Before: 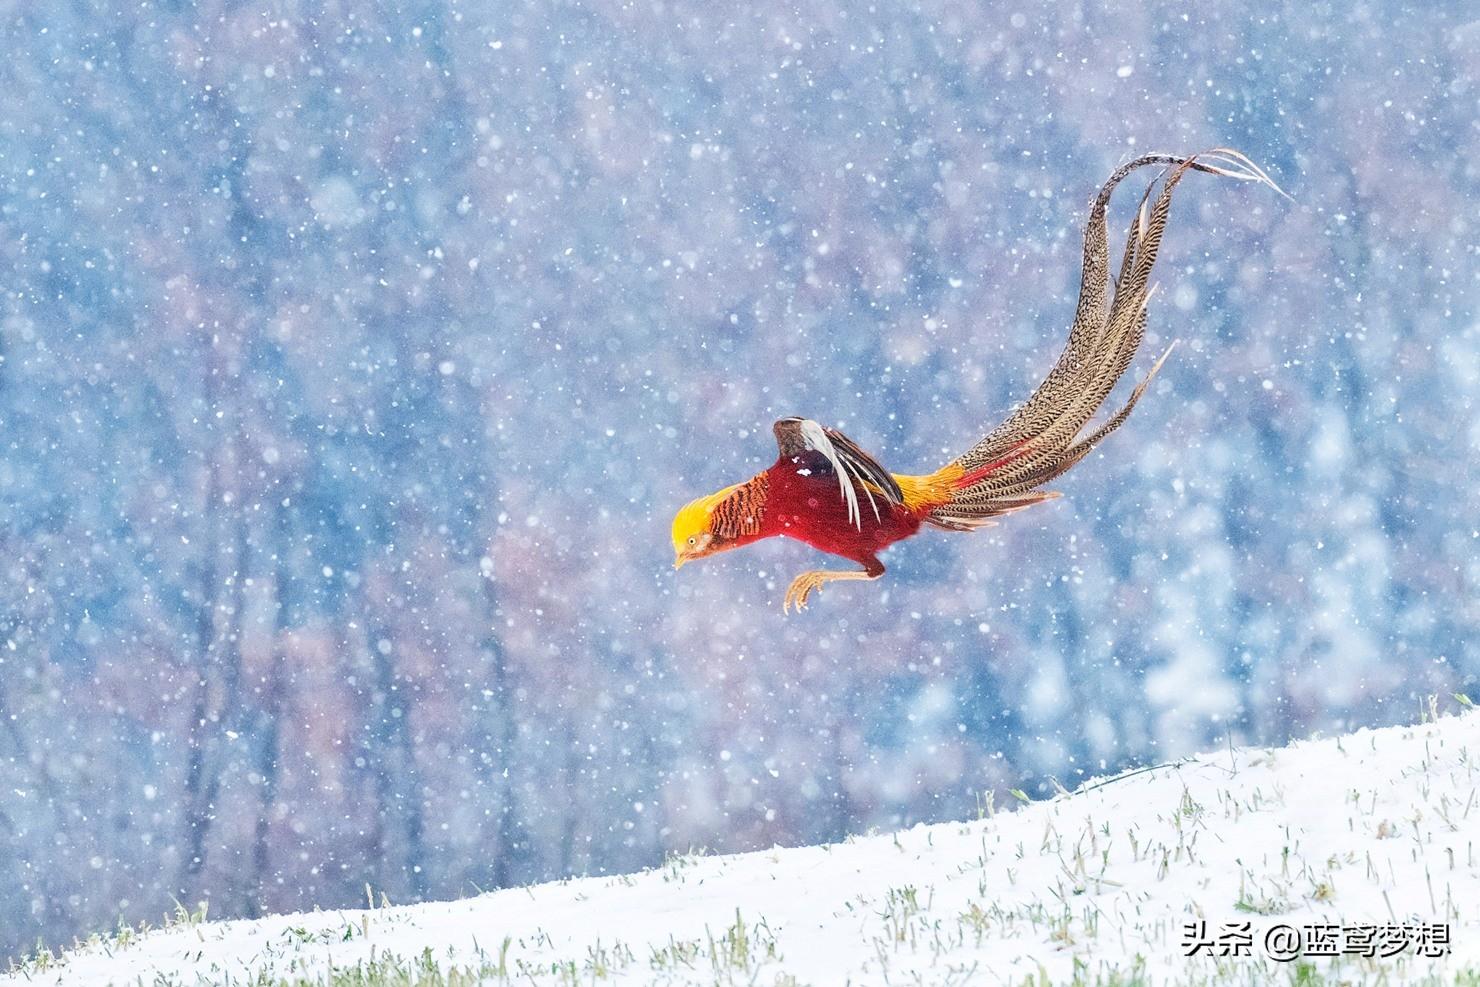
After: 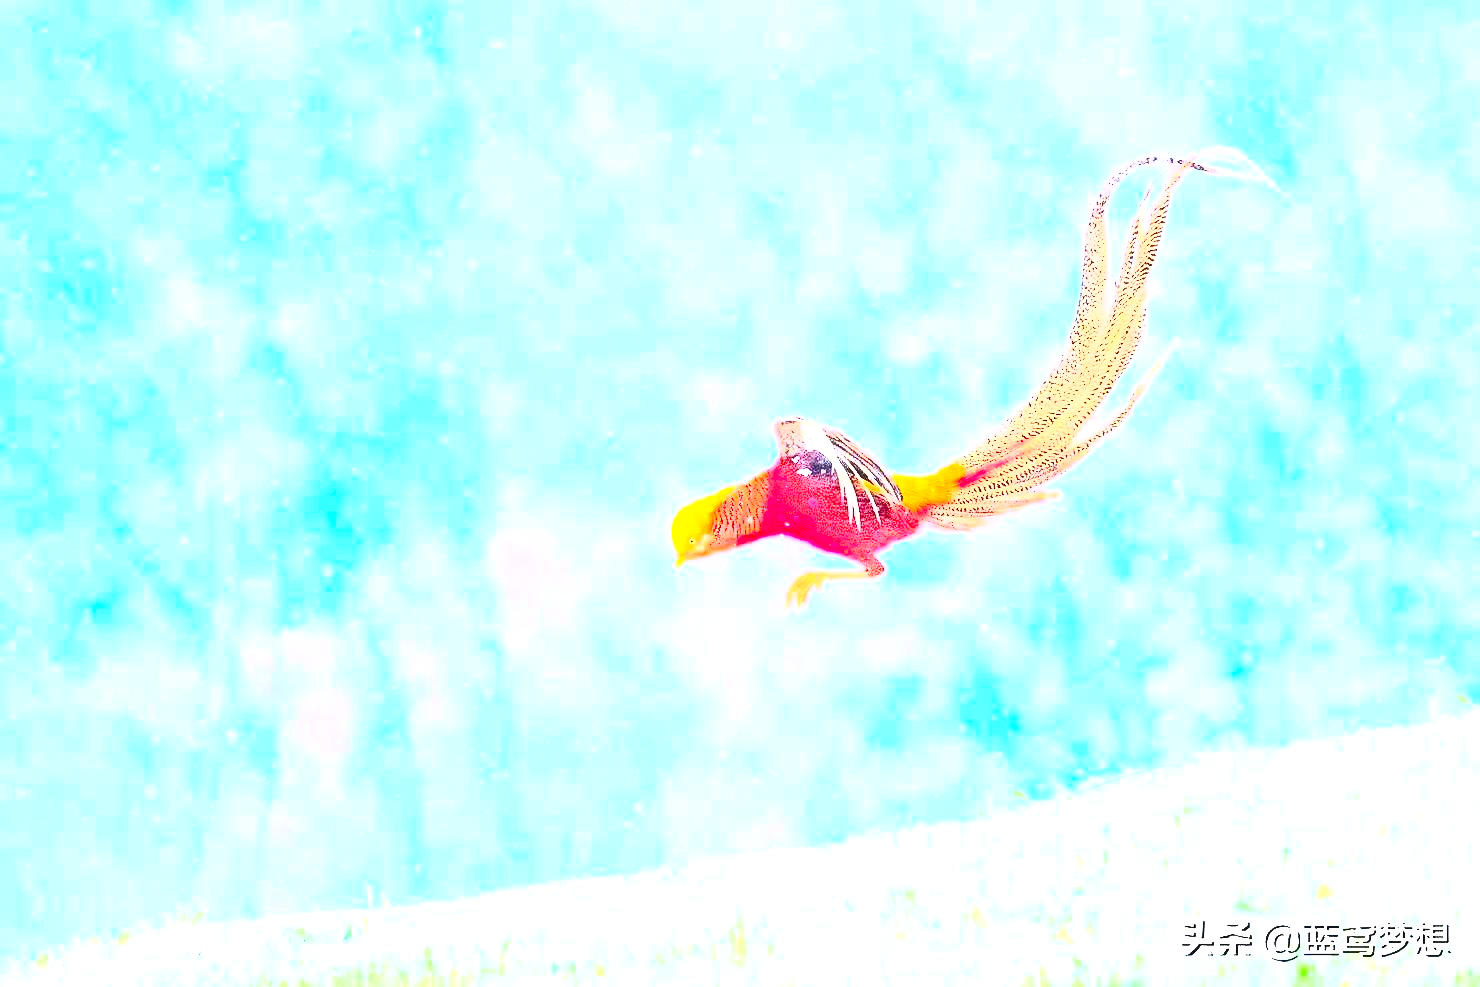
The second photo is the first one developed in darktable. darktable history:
color correction: highlights b* 0.015, saturation 0.982
contrast brightness saturation: contrast 0.848, brightness 0.595, saturation 0.57
exposure: black level correction 0, exposure 1.995 EV, compensate exposure bias true, compensate highlight preservation false
